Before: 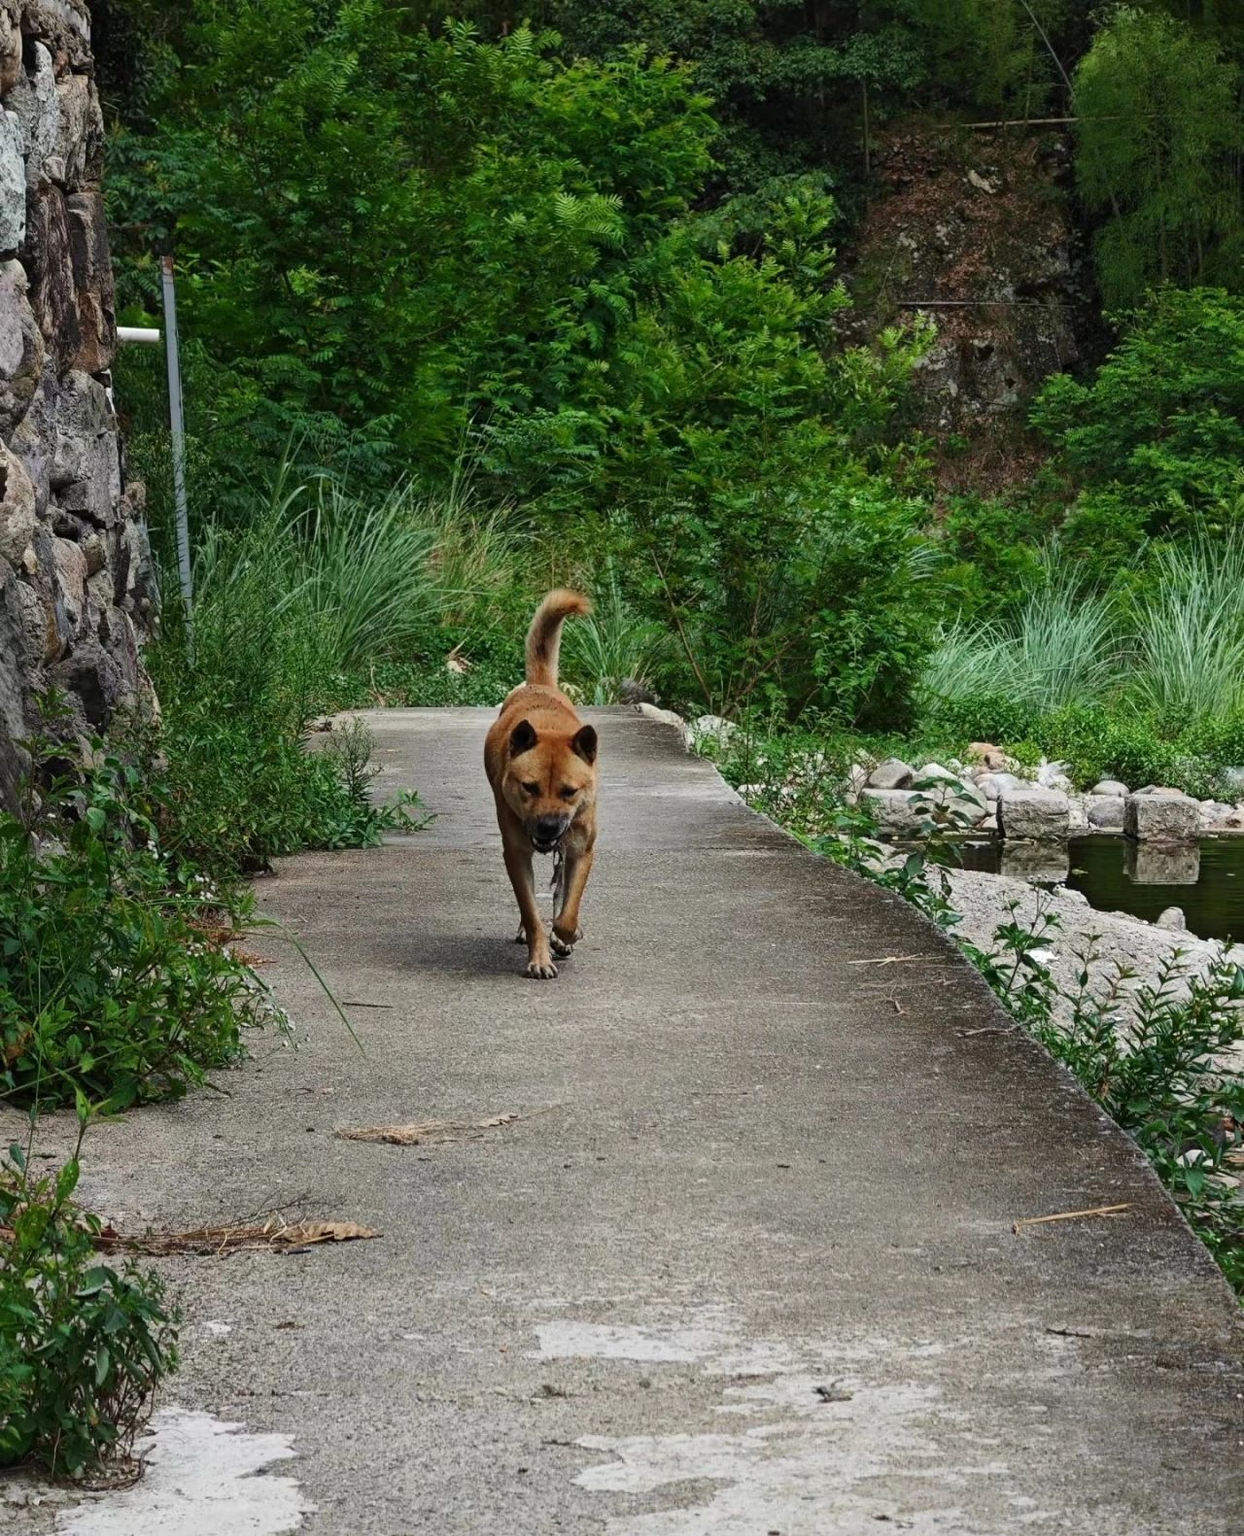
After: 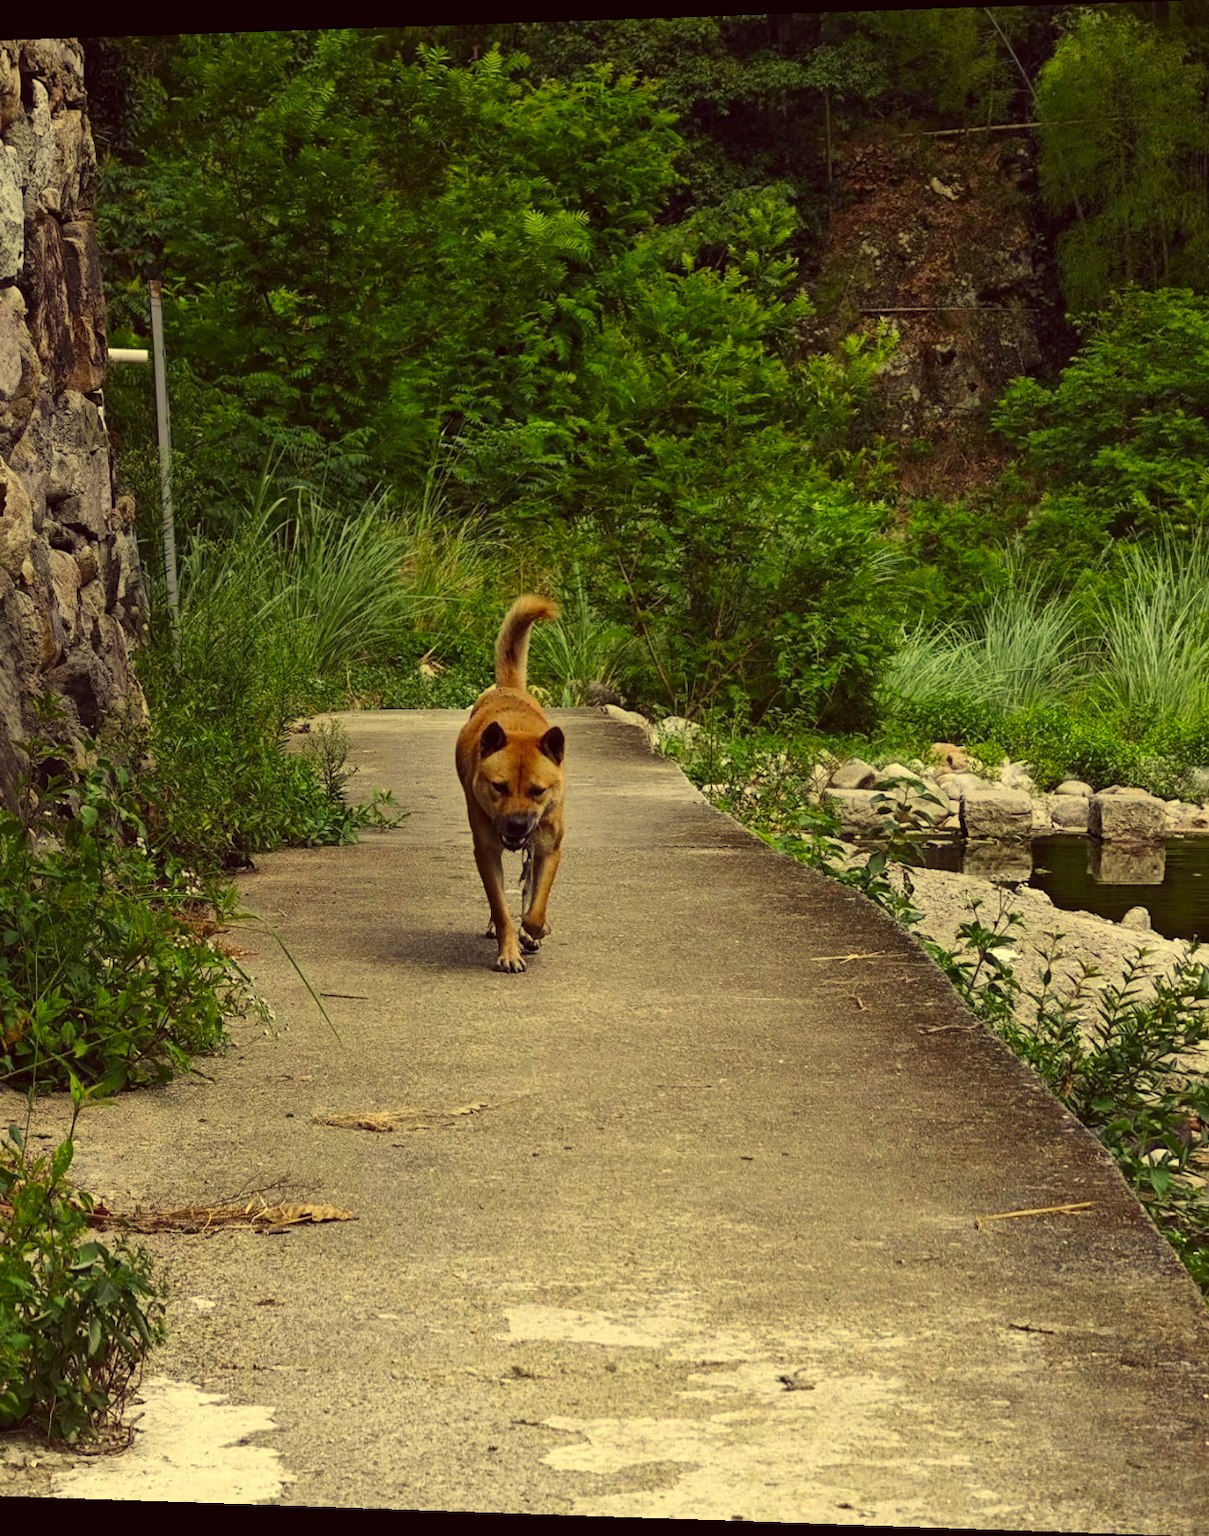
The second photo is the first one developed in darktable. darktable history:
exposure: black level correction 0, exposure 0.5 EV, compensate exposure bias true, compensate highlight preservation false
rotate and perspective: lens shift (horizontal) -0.055, automatic cropping off
color correction: highlights a* -0.482, highlights b* 40, shadows a* 9.8, shadows b* -0.161
graduated density: rotation 5.63°, offset 76.9
